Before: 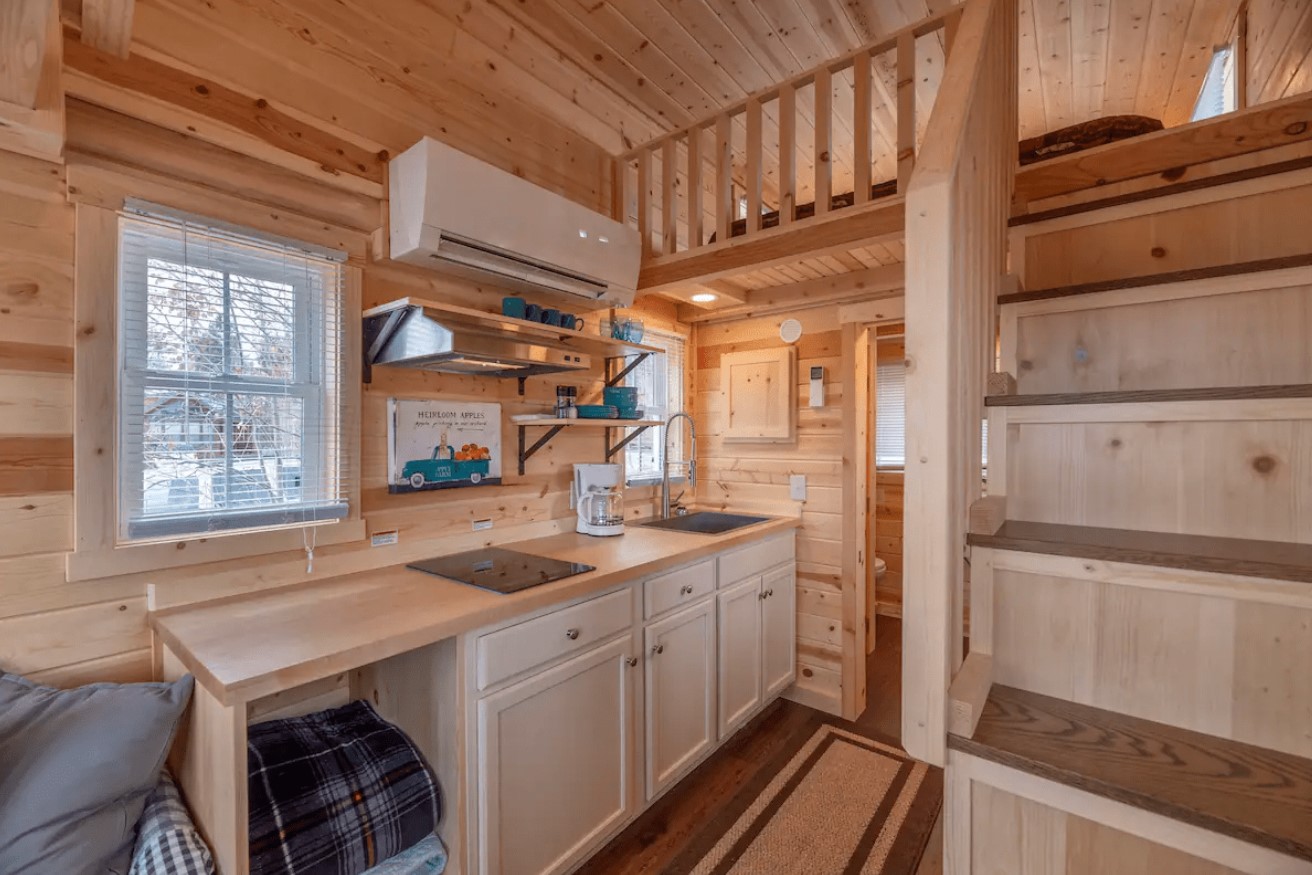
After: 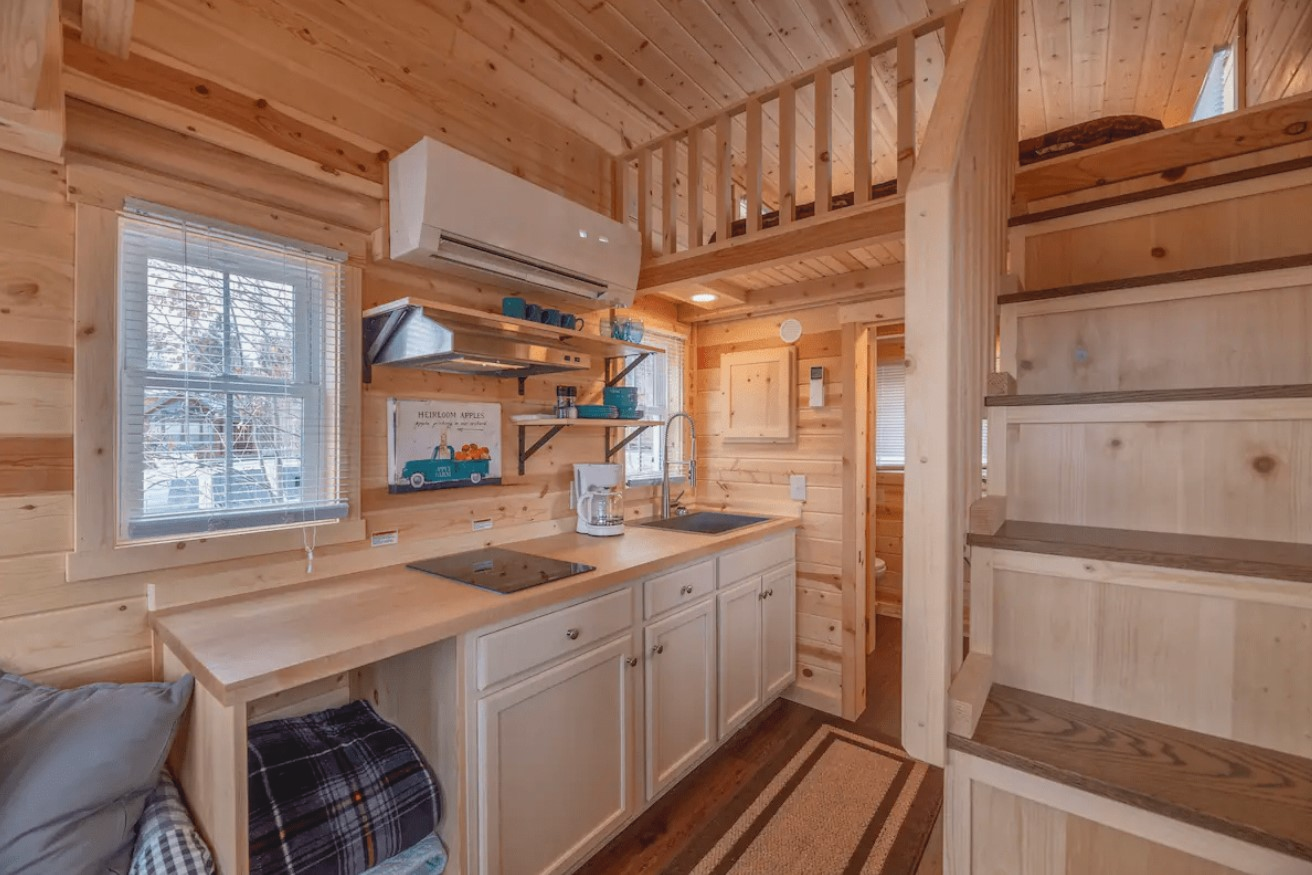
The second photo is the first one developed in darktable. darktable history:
local contrast: highlights 49%, shadows 2%, detail 100%
